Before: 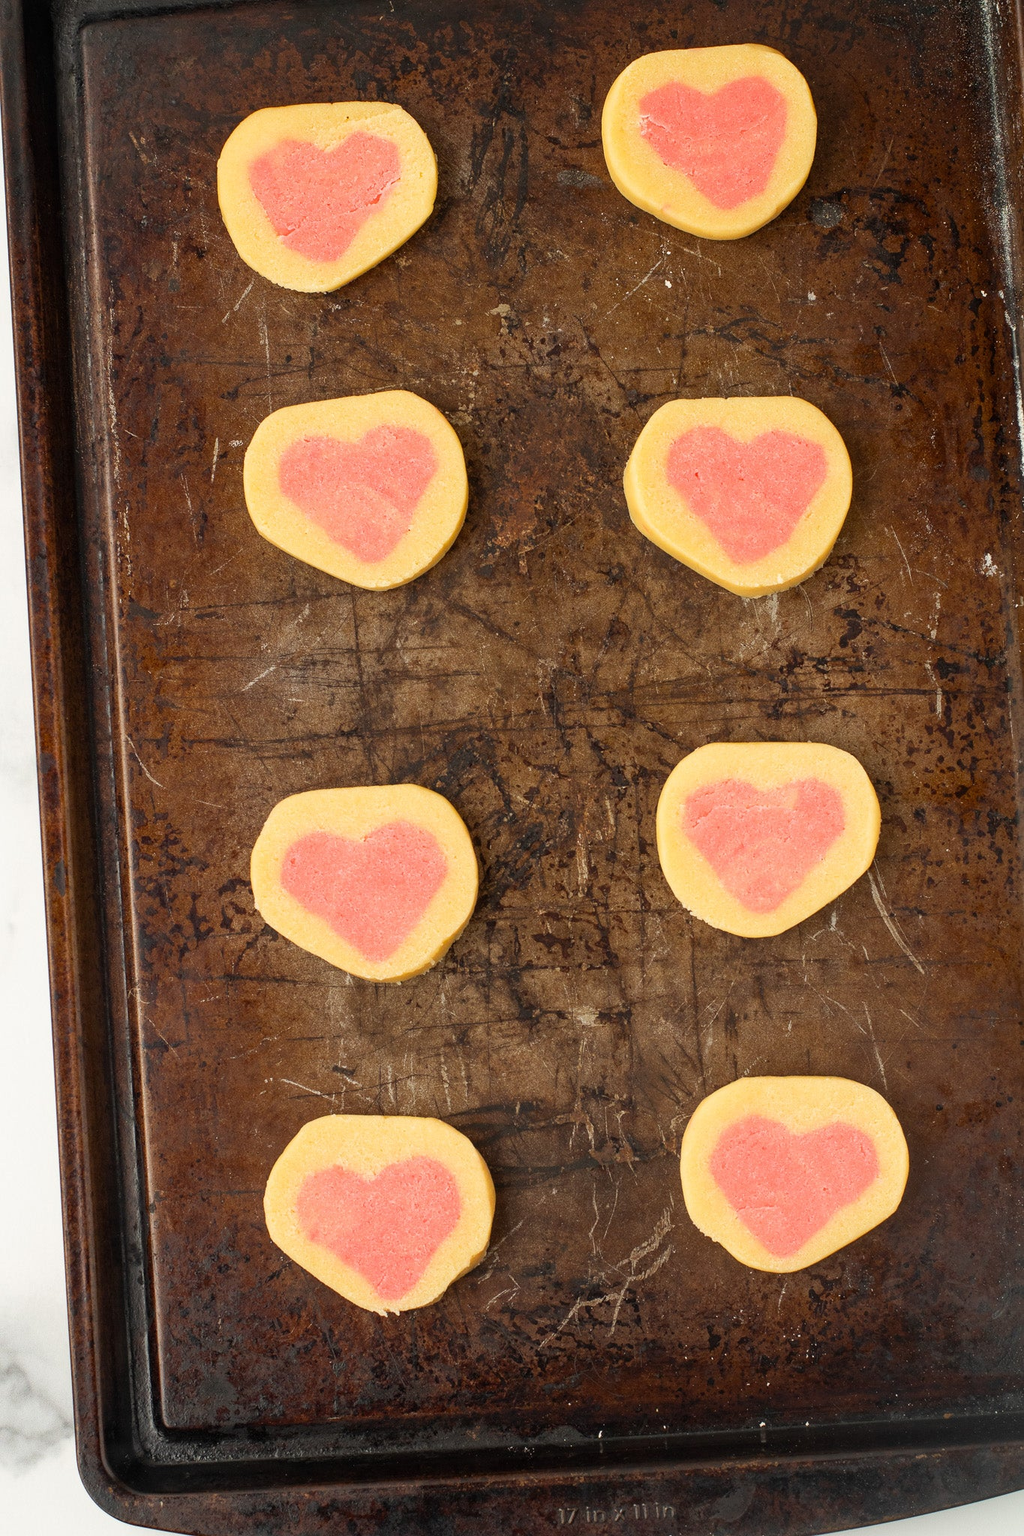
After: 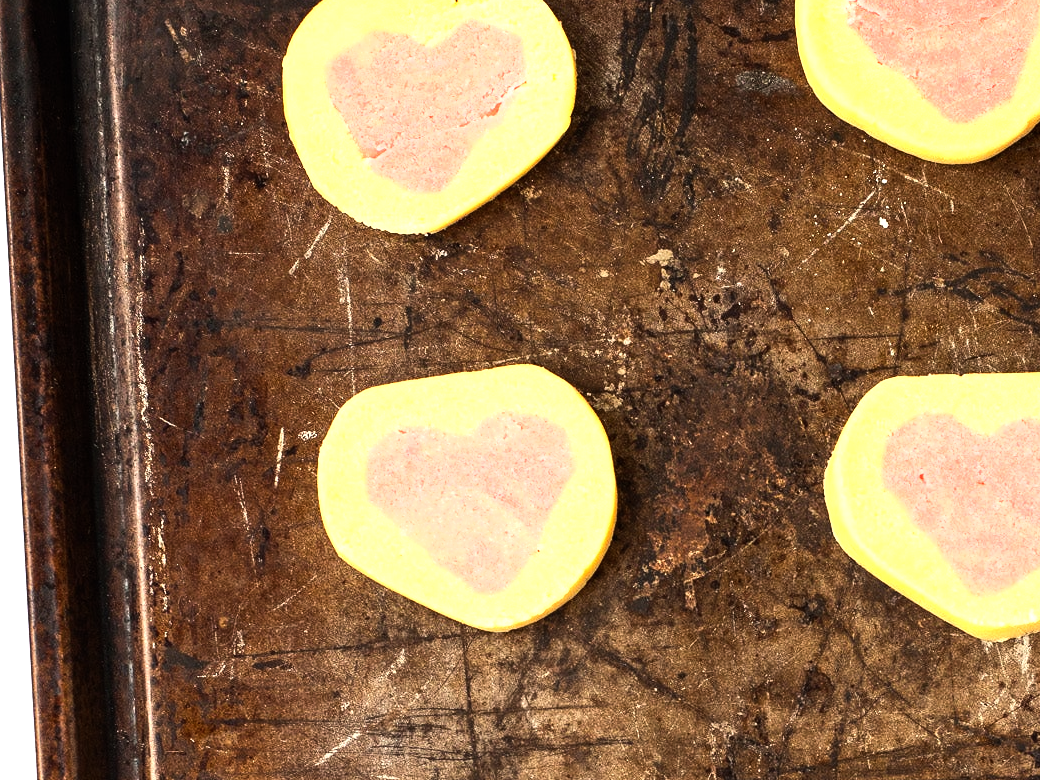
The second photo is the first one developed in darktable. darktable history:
crop: left 0.579%, top 7.627%, right 23.167%, bottom 54.275%
tone equalizer: -8 EV -1.08 EV, -7 EV -1.01 EV, -6 EV -0.867 EV, -5 EV -0.578 EV, -3 EV 0.578 EV, -2 EV 0.867 EV, -1 EV 1.01 EV, +0 EV 1.08 EV, edges refinement/feathering 500, mask exposure compensation -1.57 EV, preserve details no
tone curve: curves: ch0 [(0, 0) (0.541, 0.628) (0.906, 0.997)]
